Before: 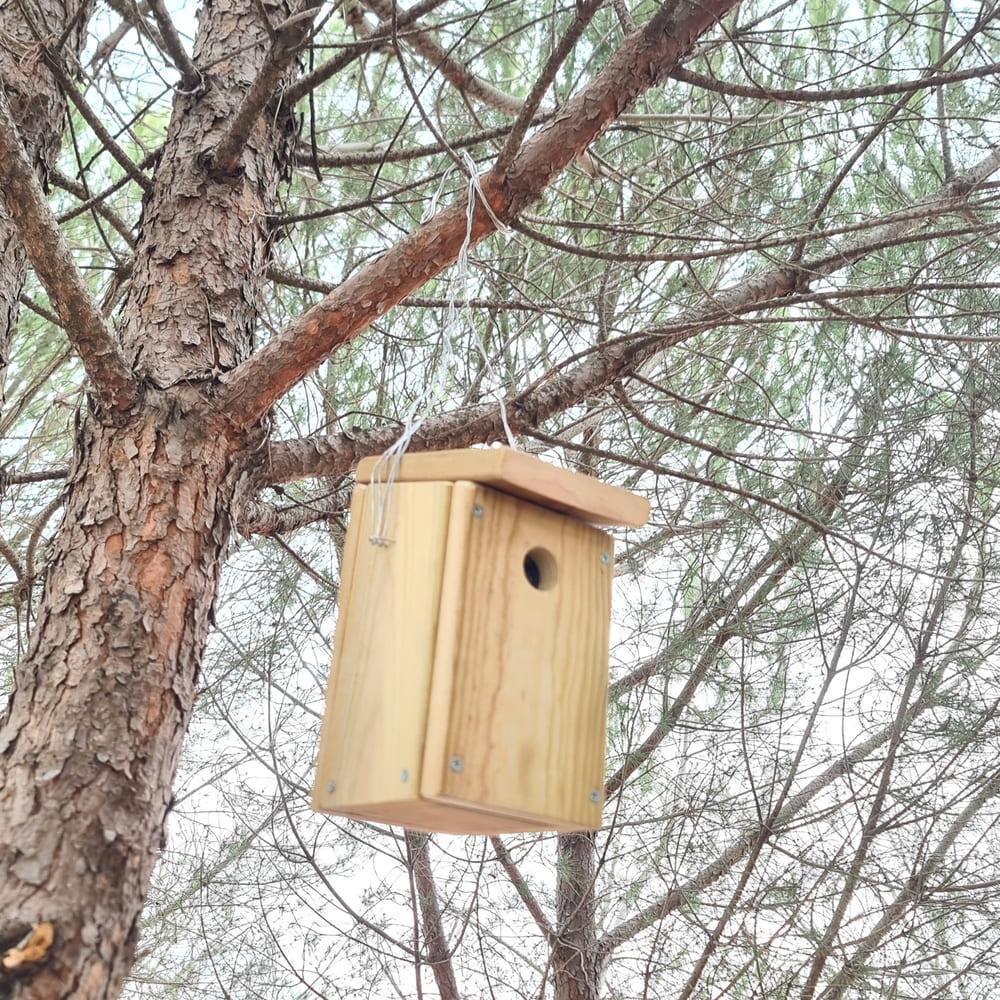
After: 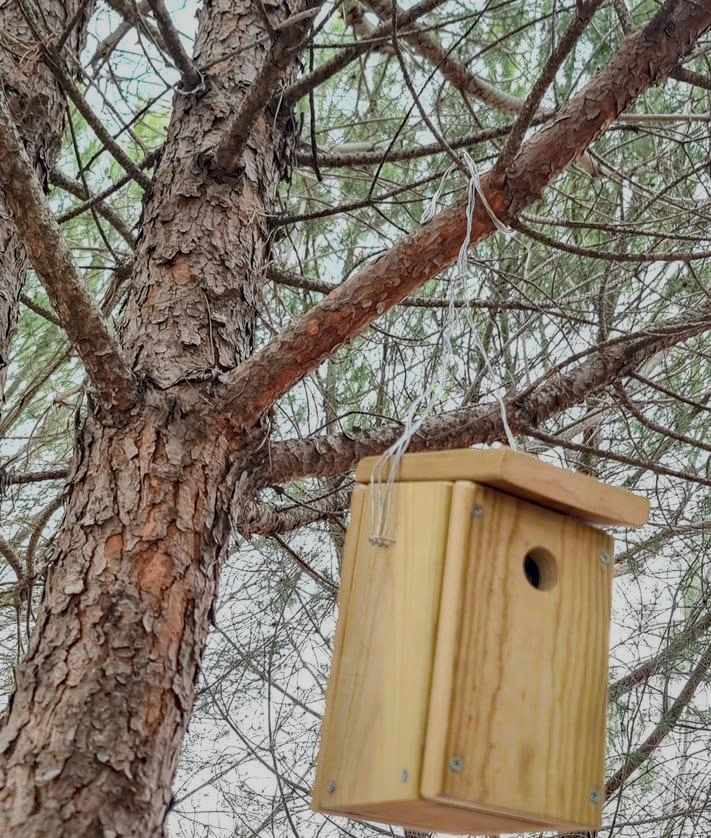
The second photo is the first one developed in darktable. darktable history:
color zones: curves: ch0 [(0, 0.6) (0.129, 0.585) (0.193, 0.596) (0.429, 0.5) (0.571, 0.5) (0.714, 0.5) (0.857, 0.5) (1, 0.6)]; ch1 [(0, 0.453) (0.112, 0.245) (0.213, 0.252) (0.429, 0.233) (0.571, 0.231) (0.683, 0.242) (0.857, 0.296) (1, 0.453)], mix -121.03%
exposure: black level correction 0, exposure -0.683 EV, compensate highlight preservation false
crop: right 28.87%, bottom 16.137%
local contrast: on, module defaults
haze removal: strength 0.29, distance 0.253, compatibility mode true, adaptive false
tone equalizer: smoothing diameter 24.83%, edges refinement/feathering 12.12, preserve details guided filter
